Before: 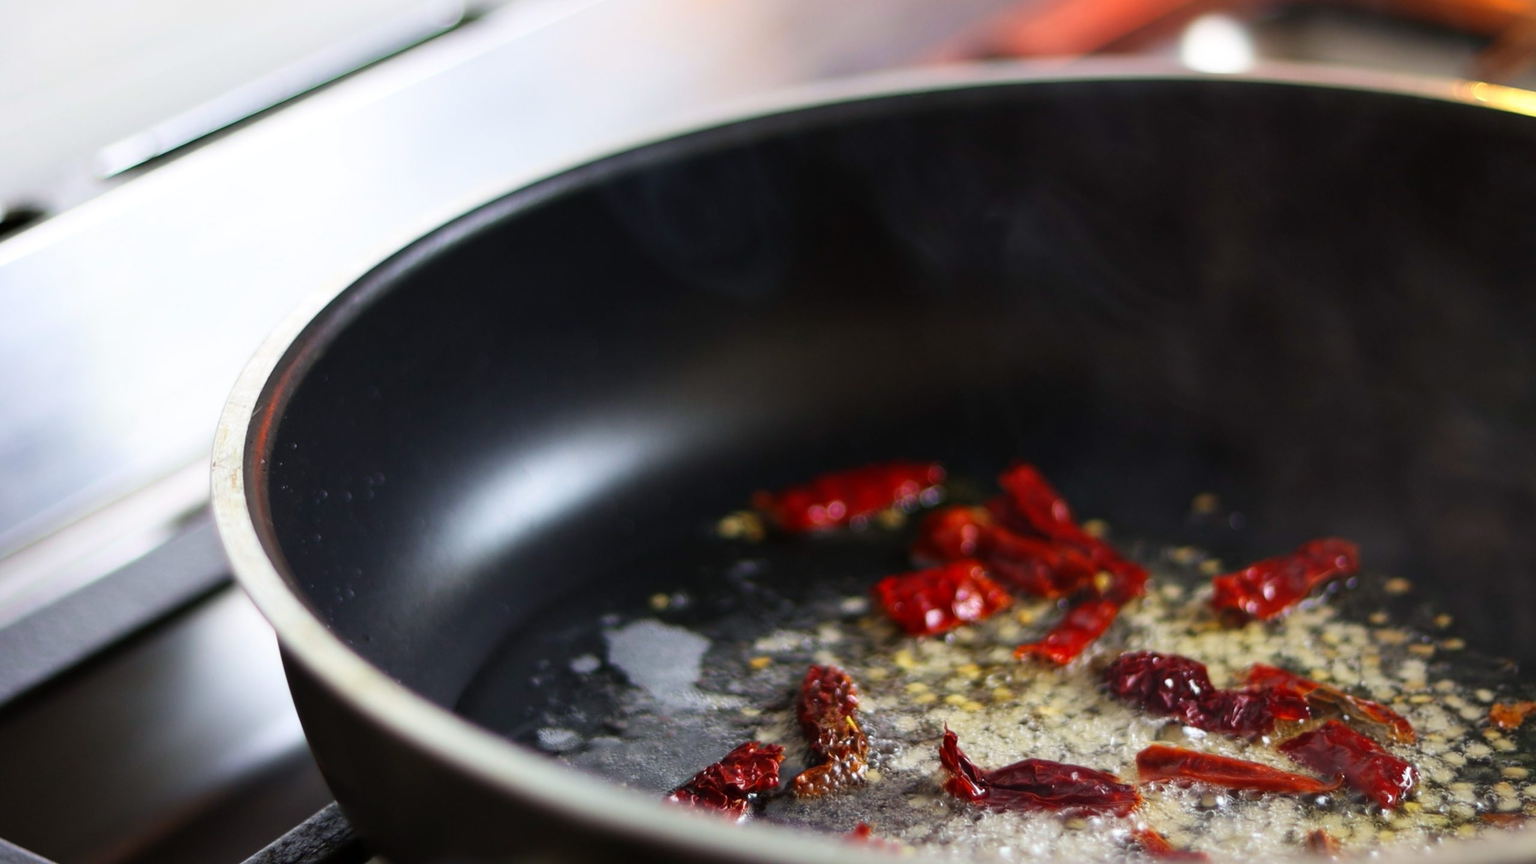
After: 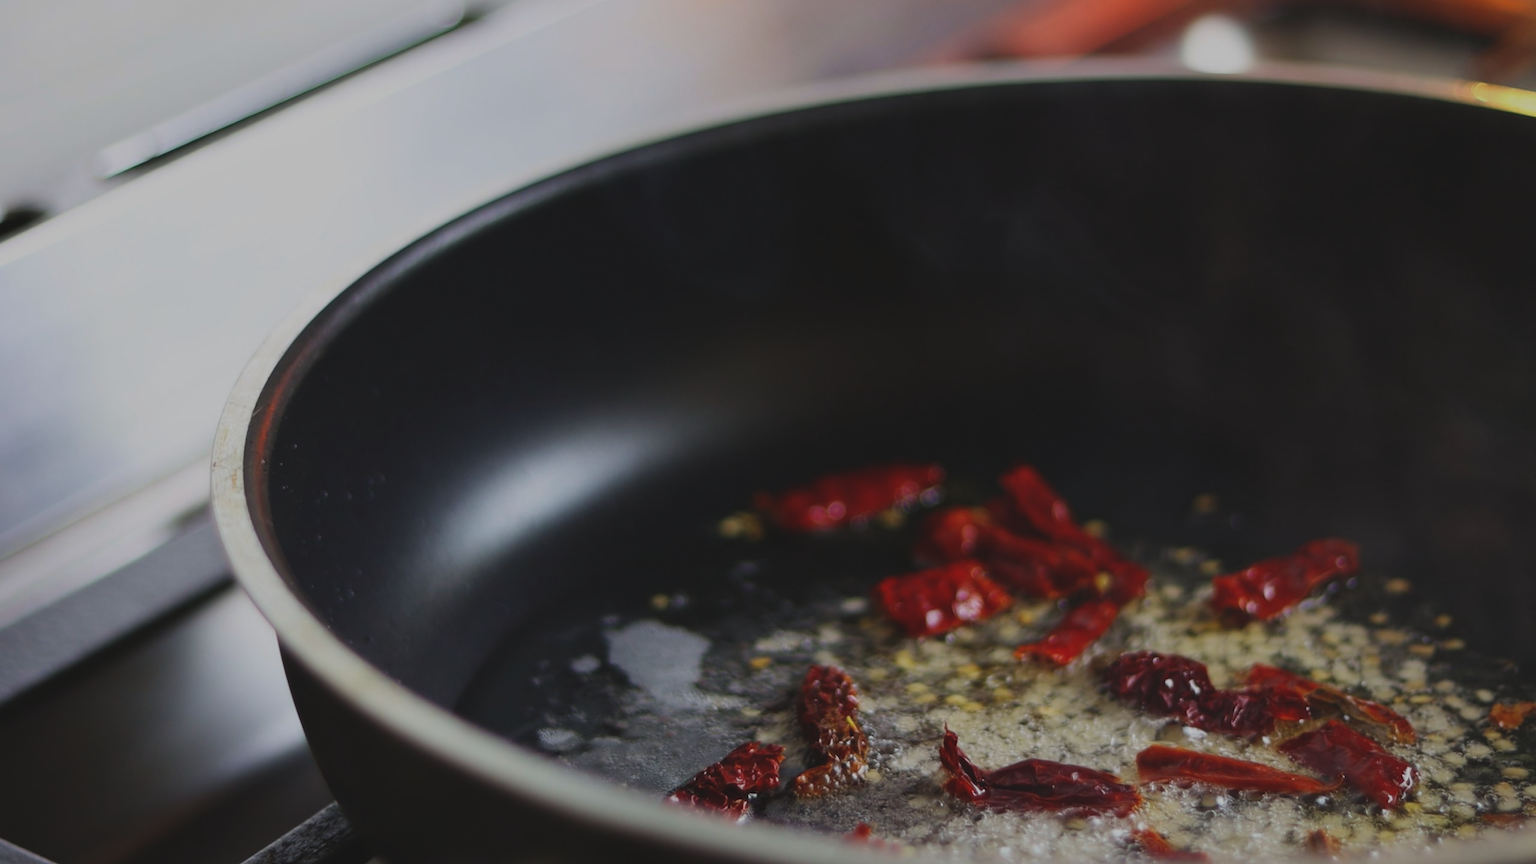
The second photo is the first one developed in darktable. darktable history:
exposure: black level correction -0.016, exposure -1.018 EV, compensate highlight preservation false
